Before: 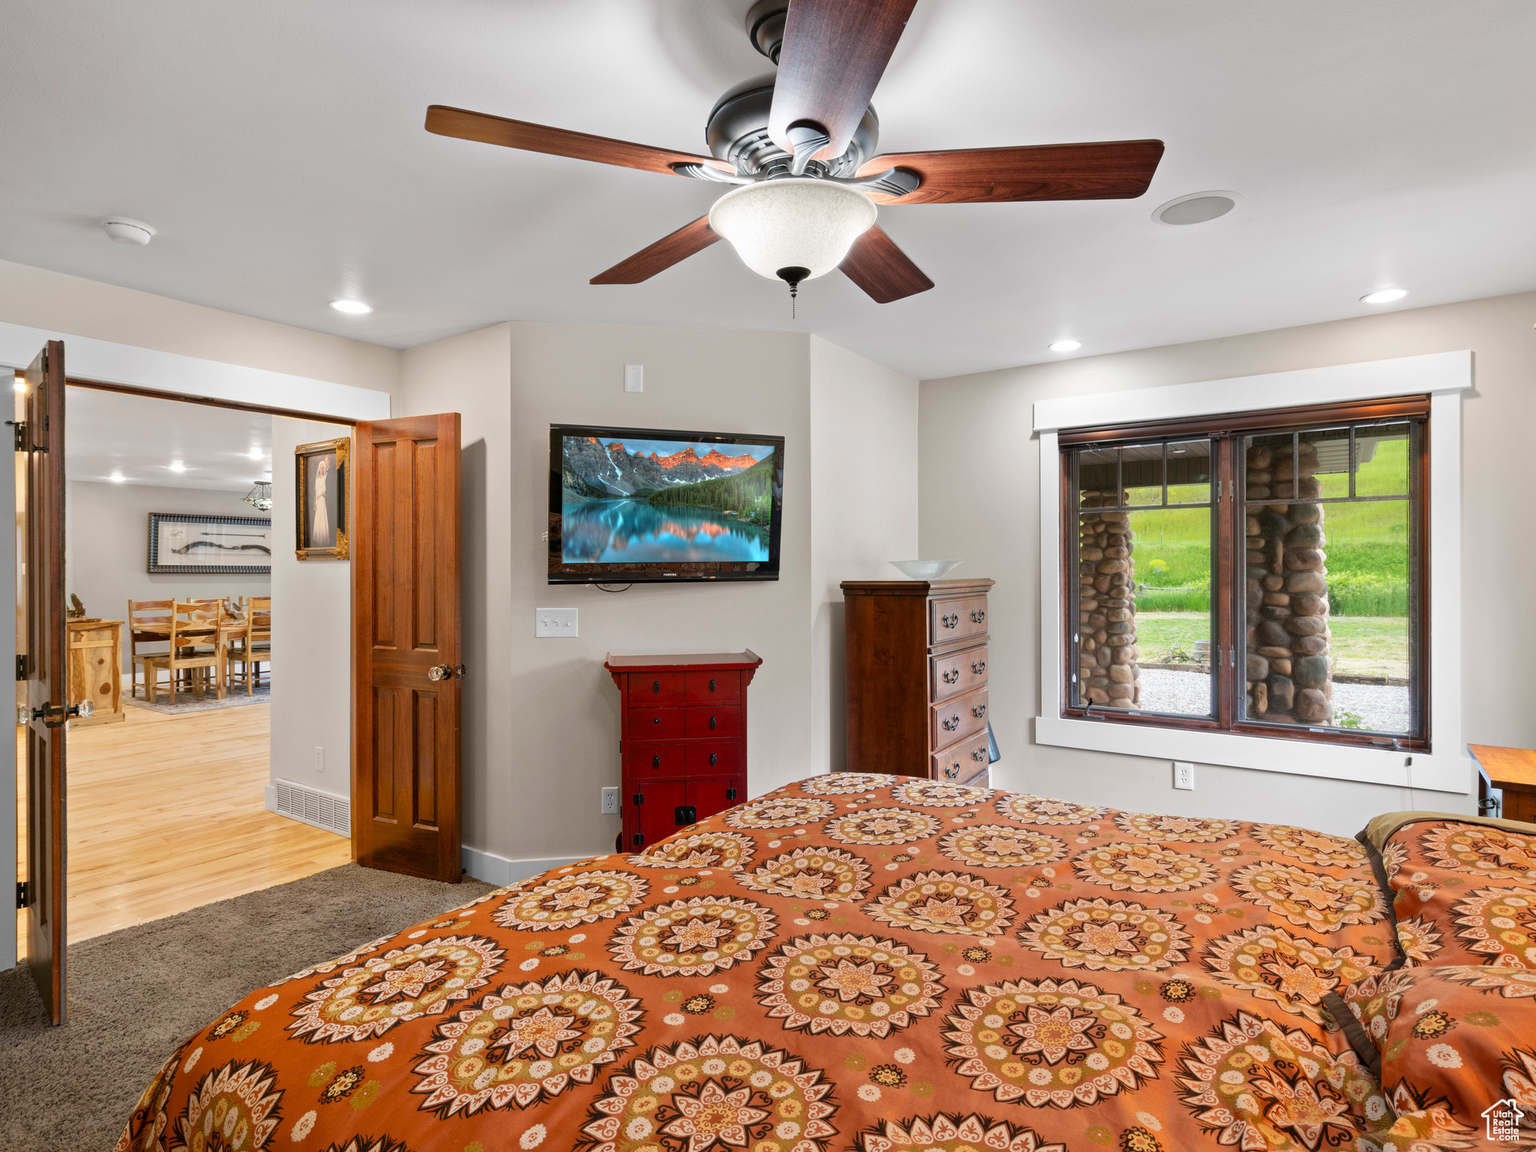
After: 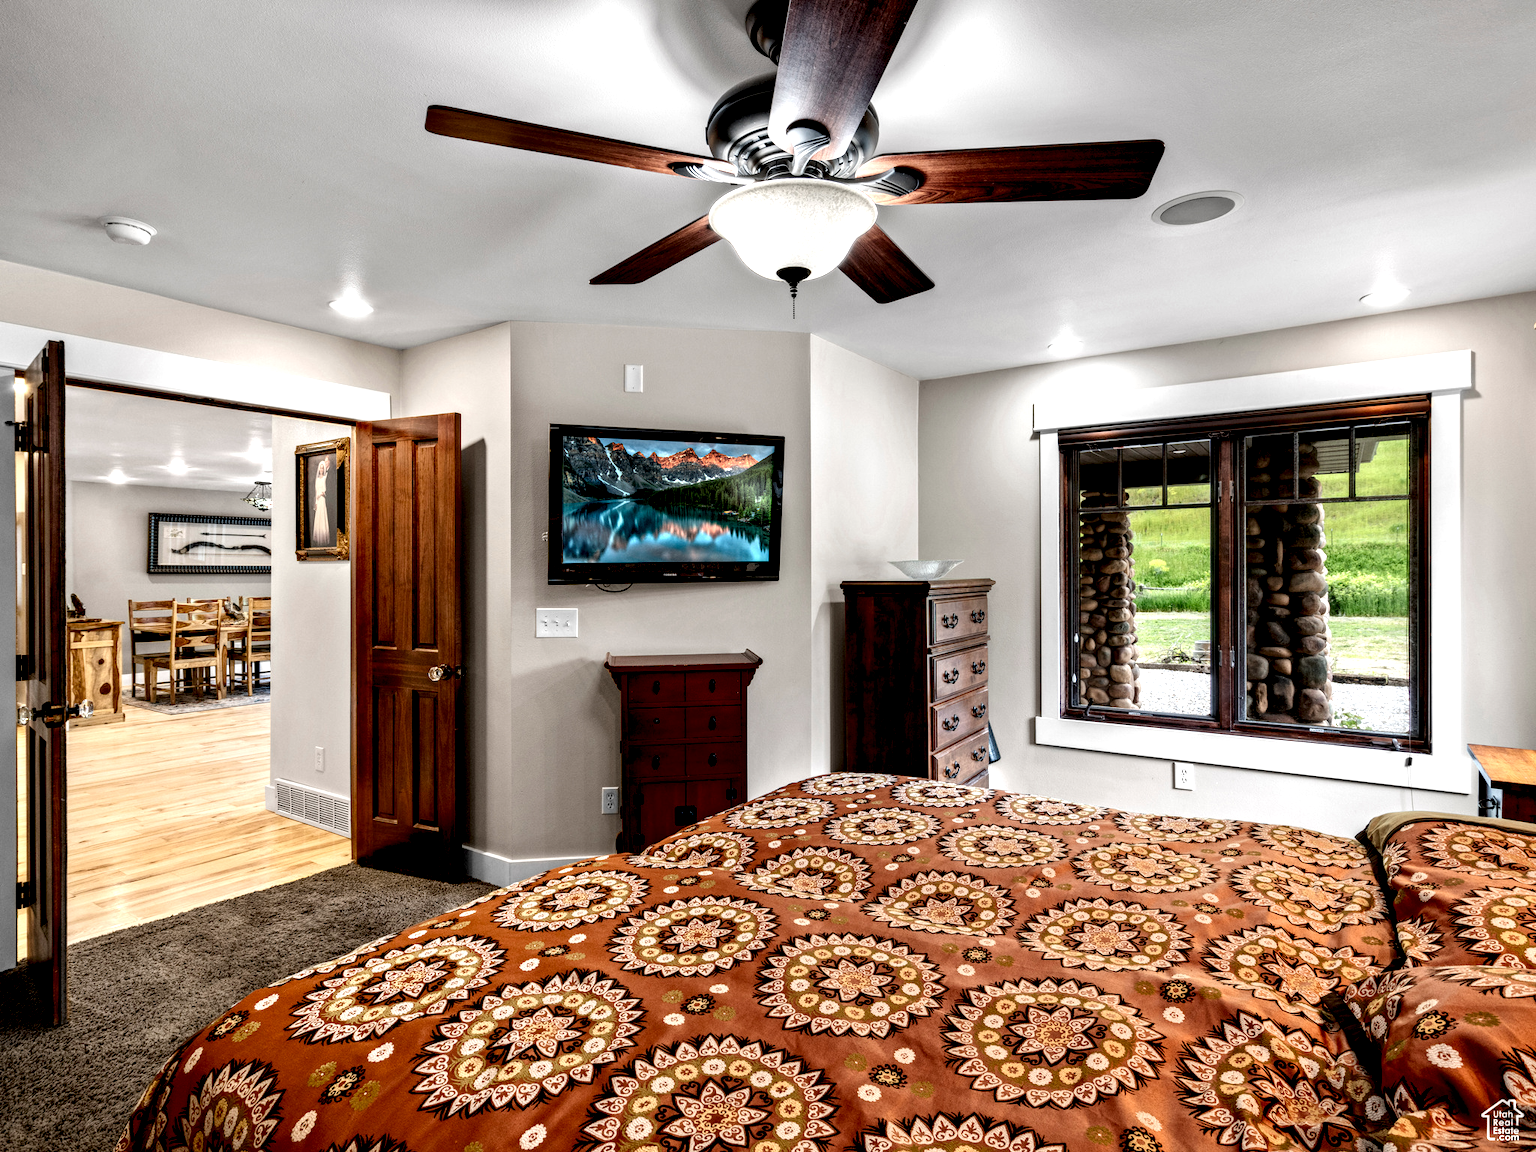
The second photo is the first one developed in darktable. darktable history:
local contrast: shadows 177%, detail 224%
color balance rgb: perceptual saturation grading › global saturation -1.559%, perceptual saturation grading › highlights -7.185%, perceptual saturation grading › mid-tones 8.435%, perceptual saturation grading › shadows 3.201%, saturation formula JzAzBz (2021)
